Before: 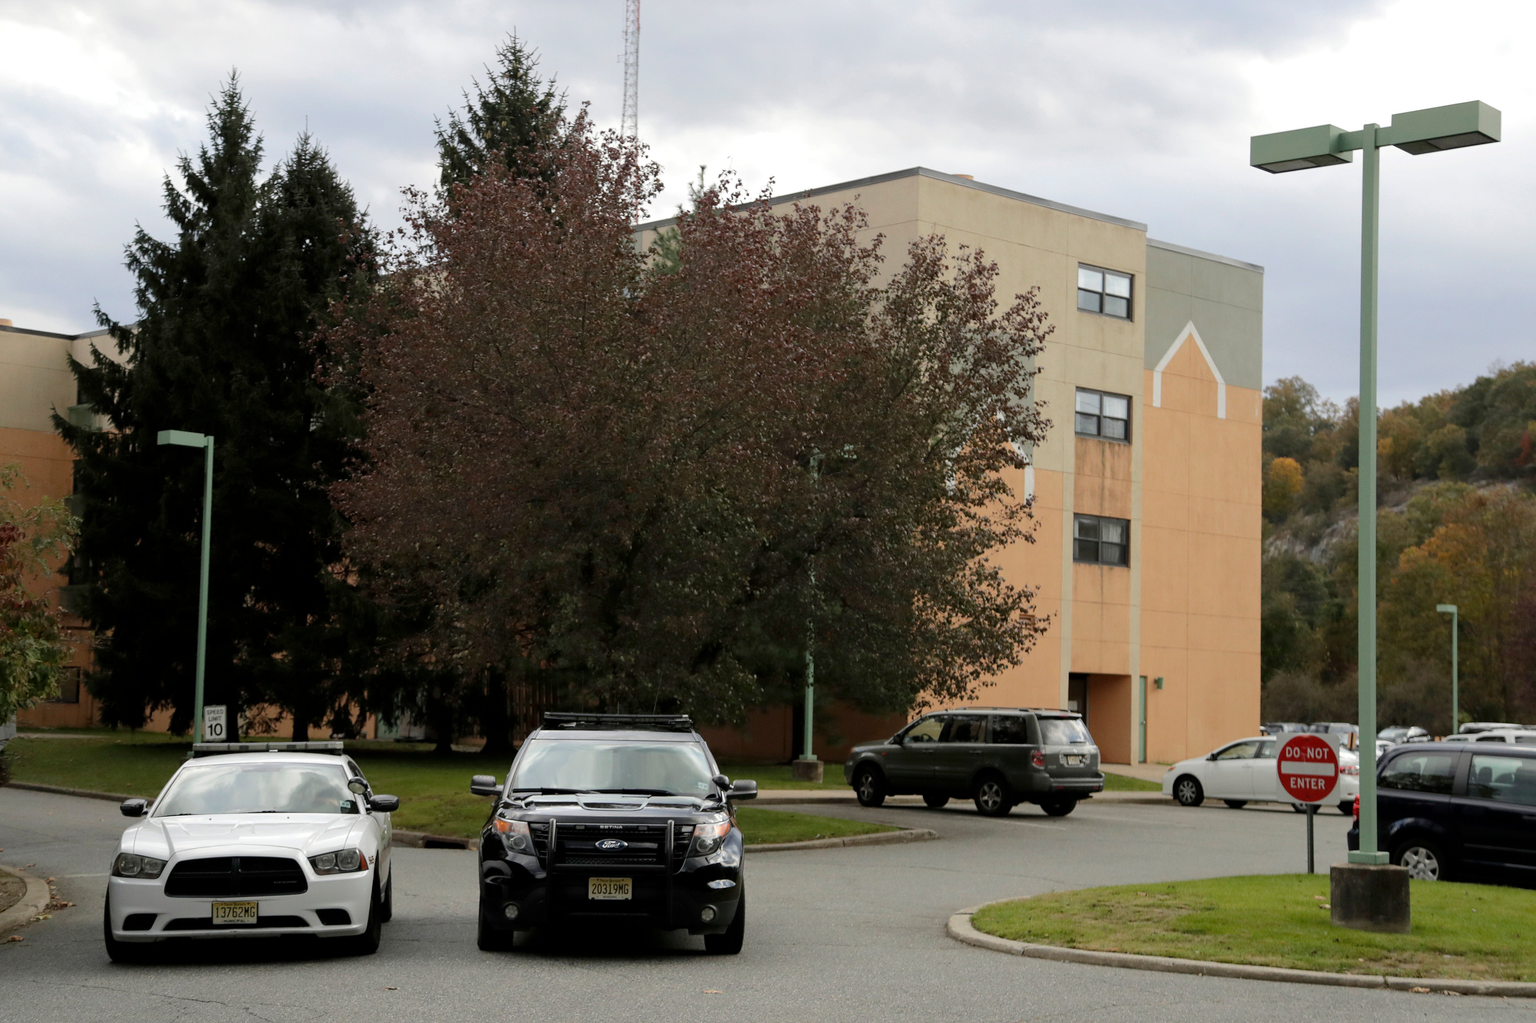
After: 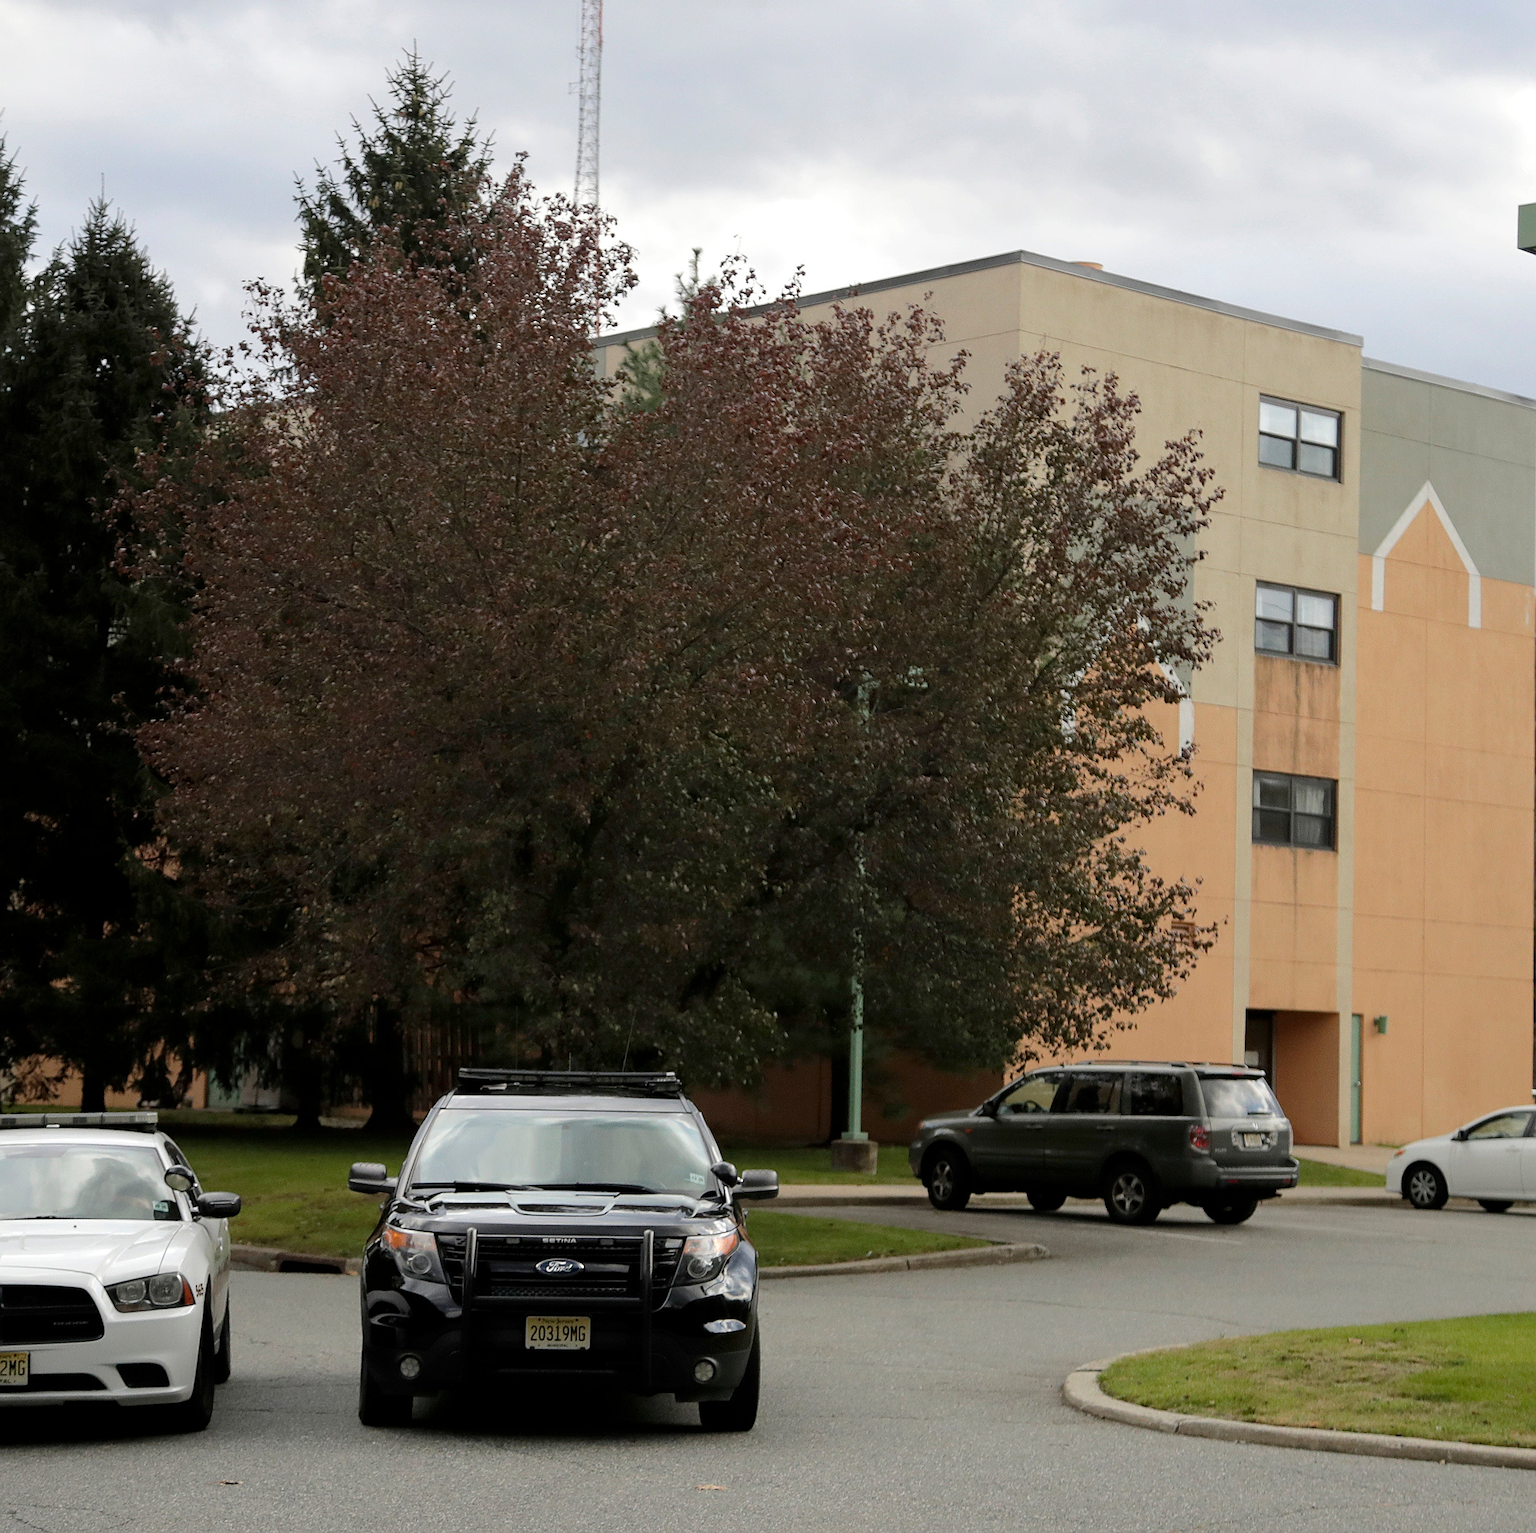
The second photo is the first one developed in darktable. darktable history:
crop and rotate: left 15.551%, right 17.745%
sharpen: on, module defaults
